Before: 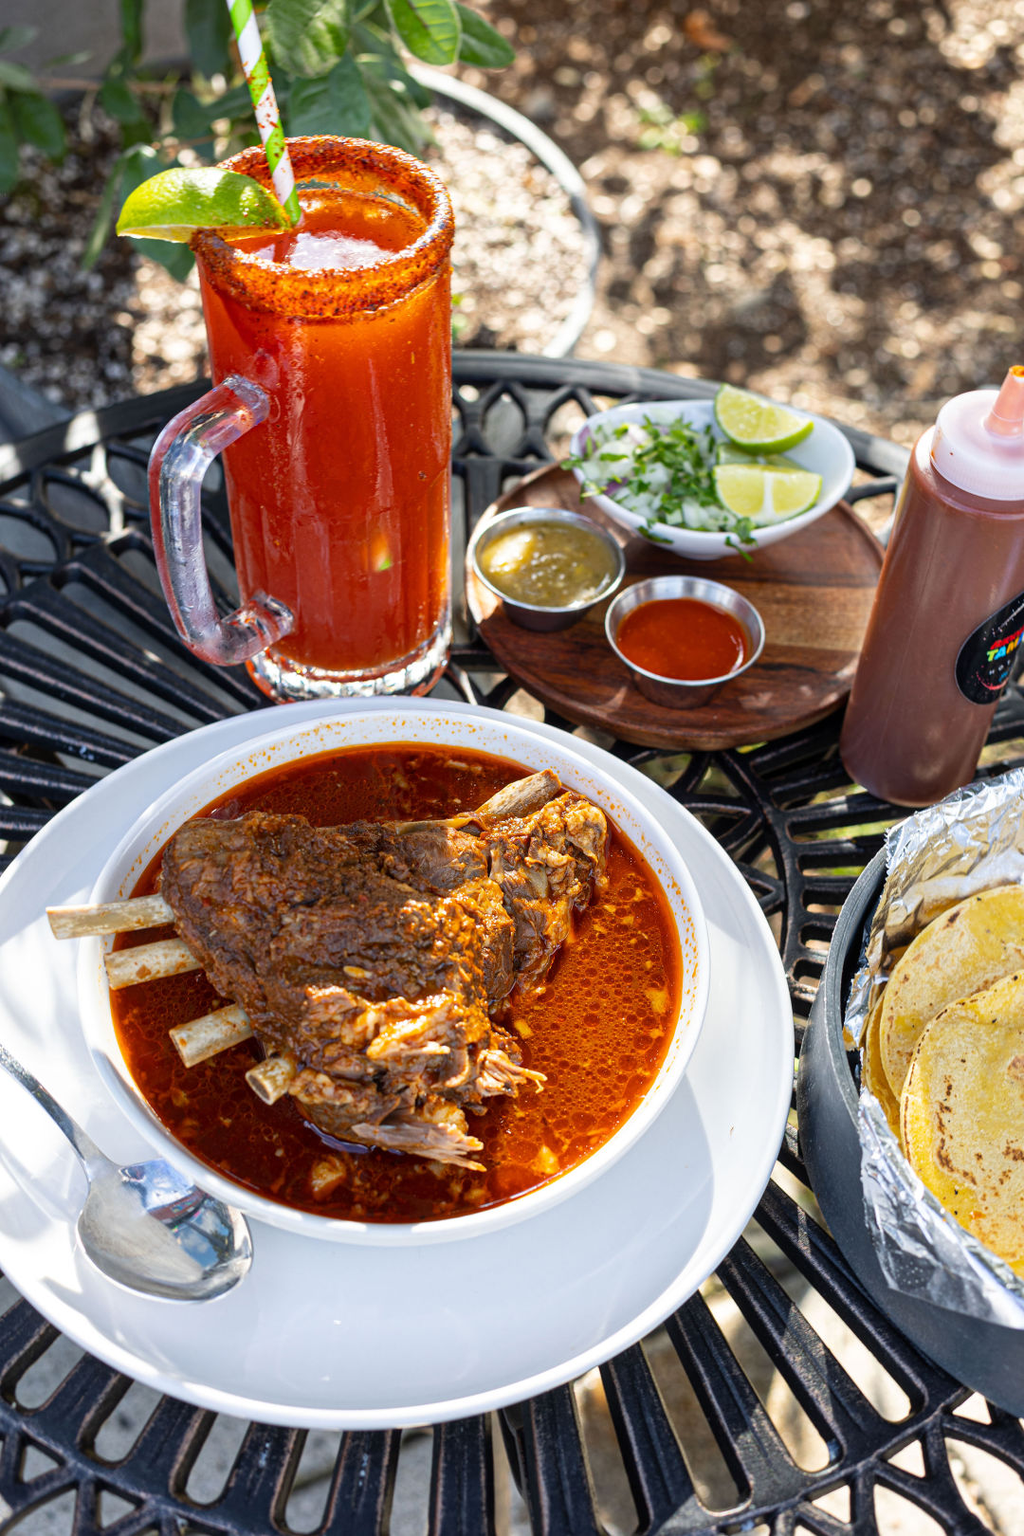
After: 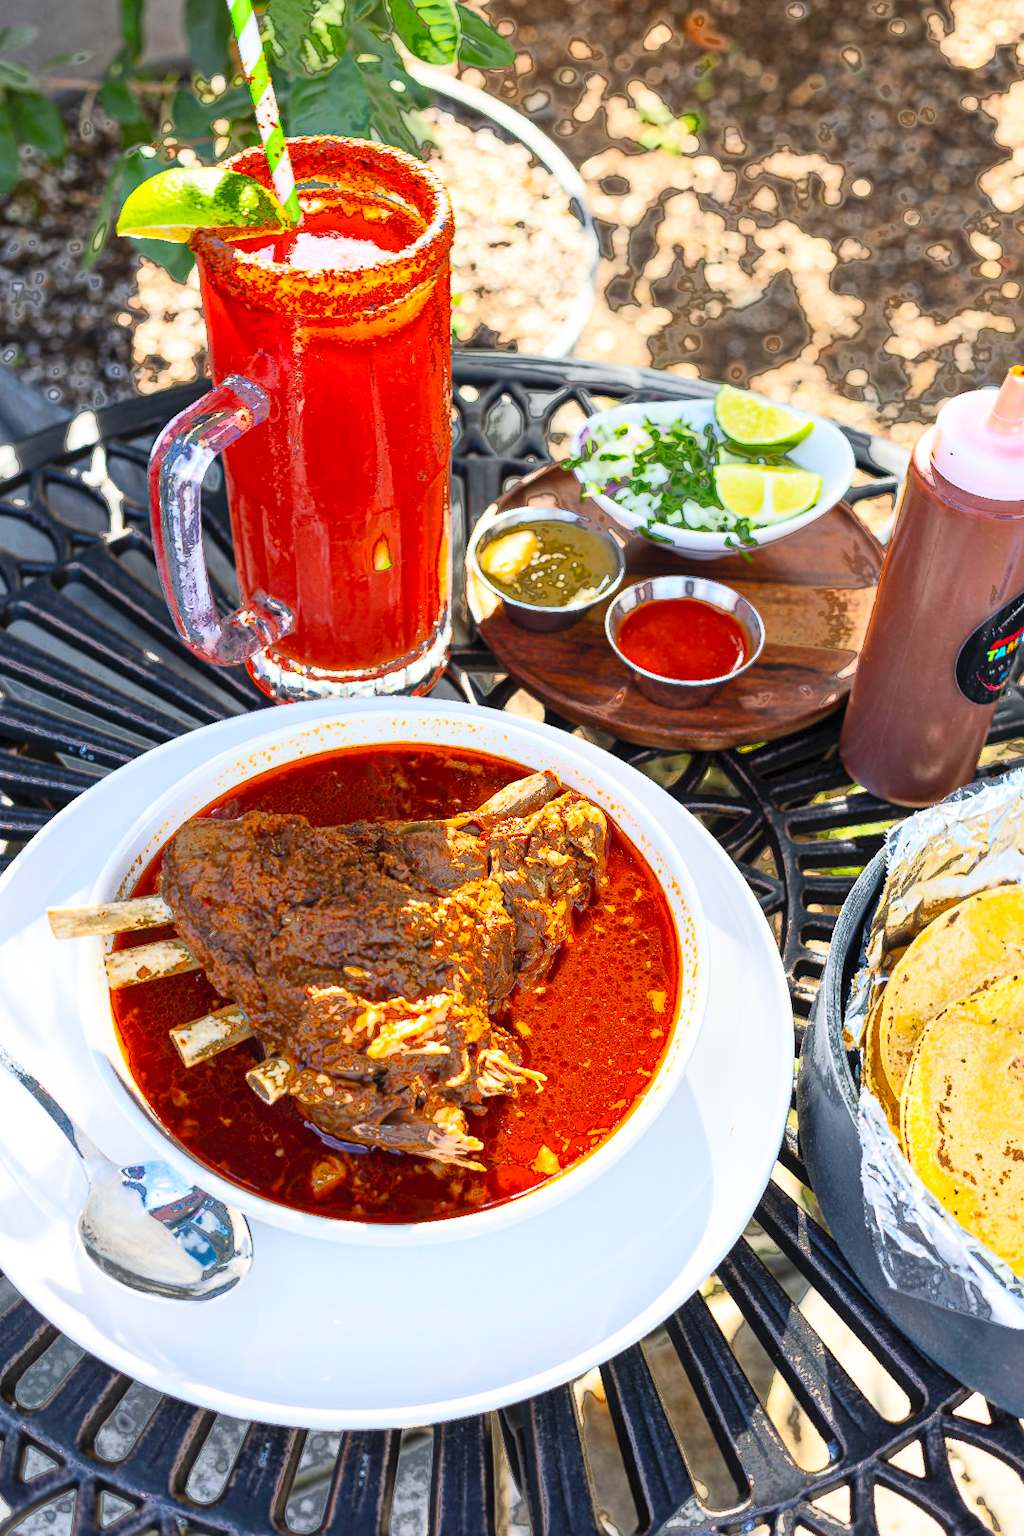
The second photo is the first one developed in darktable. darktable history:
contrast brightness saturation: contrast 0.24, brightness 0.26, saturation 0.39
fill light: exposure -0.73 EV, center 0.69, width 2.2
